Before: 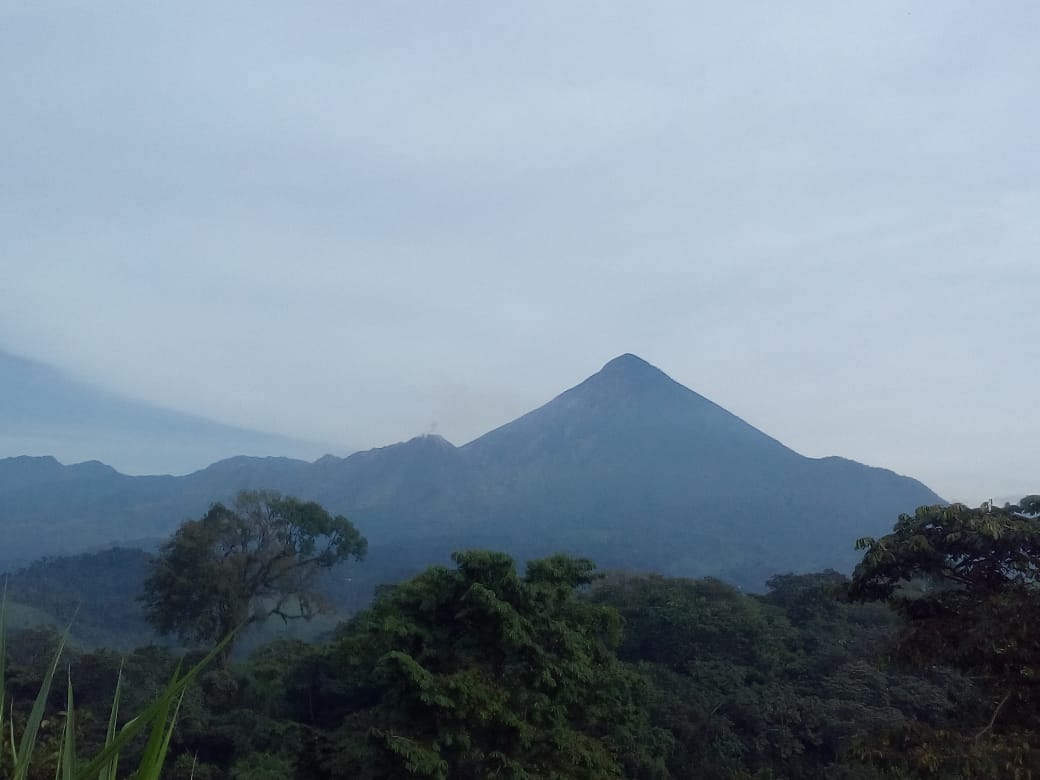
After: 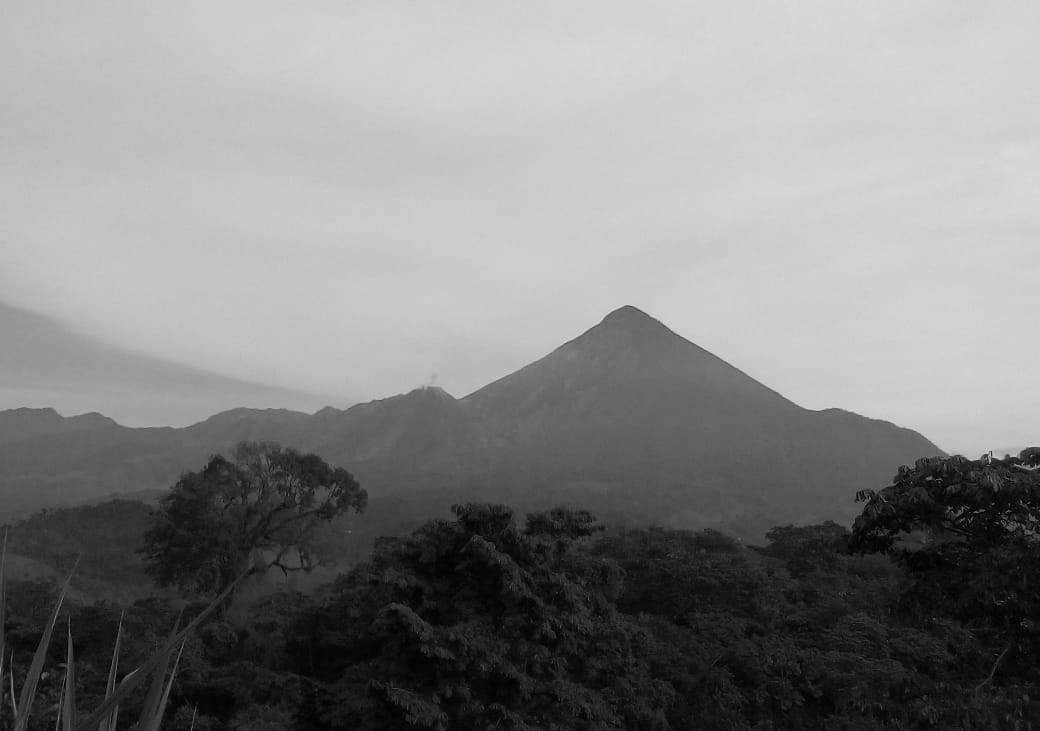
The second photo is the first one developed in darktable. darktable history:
contrast brightness saturation: contrast 0.14
color zones: curves: ch1 [(0, 0.006) (0.094, 0.285) (0.171, 0.001) (0.429, 0.001) (0.571, 0.003) (0.714, 0.004) (0.857, 0.004) (1, 0.006)]
haze removal: compatibility mode true, adaptive false
crop and rotate: top 6.25%
